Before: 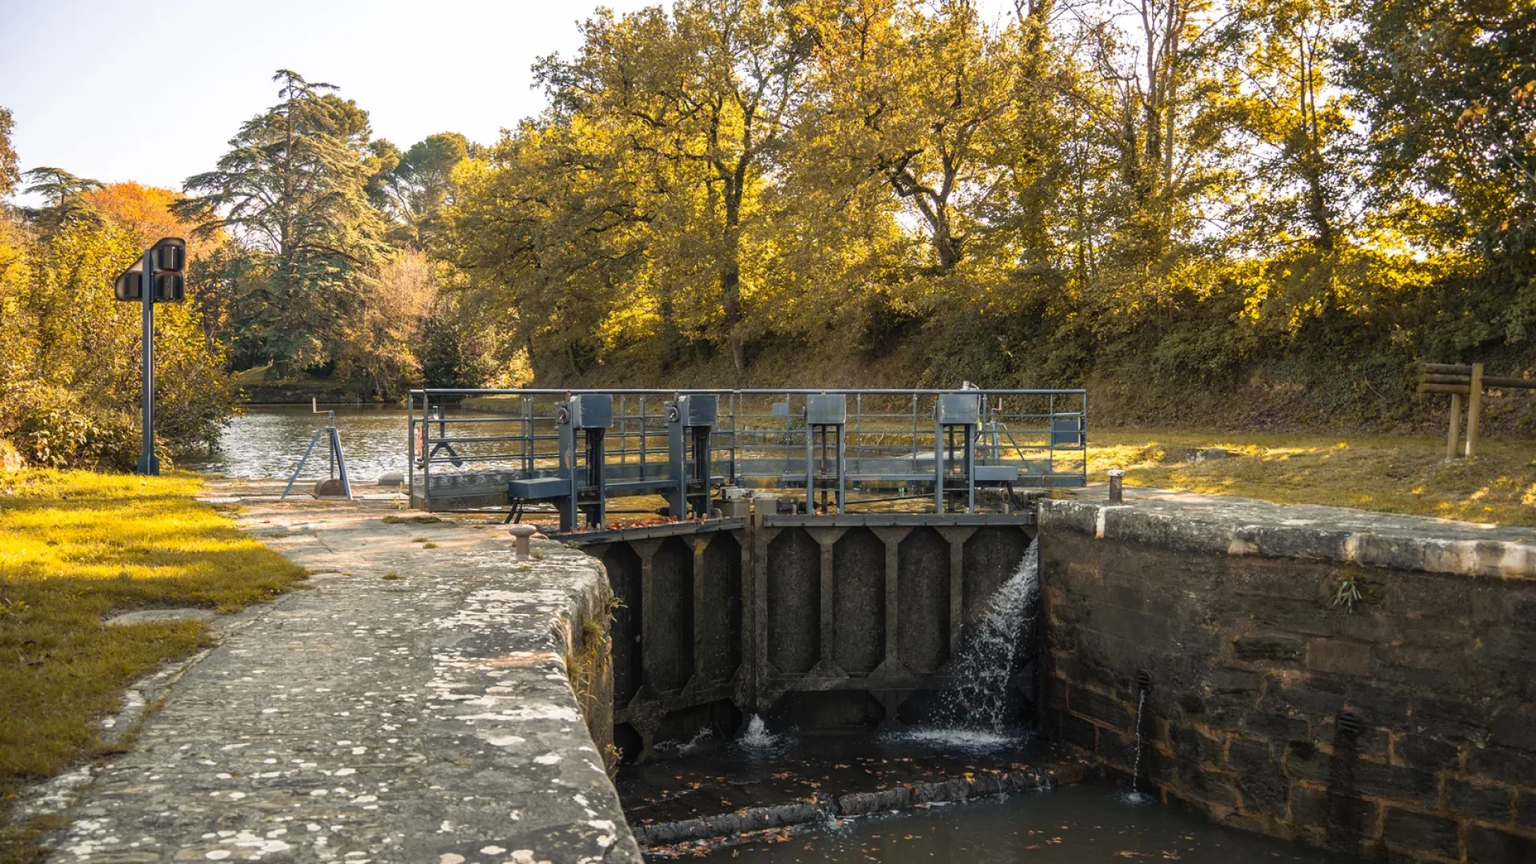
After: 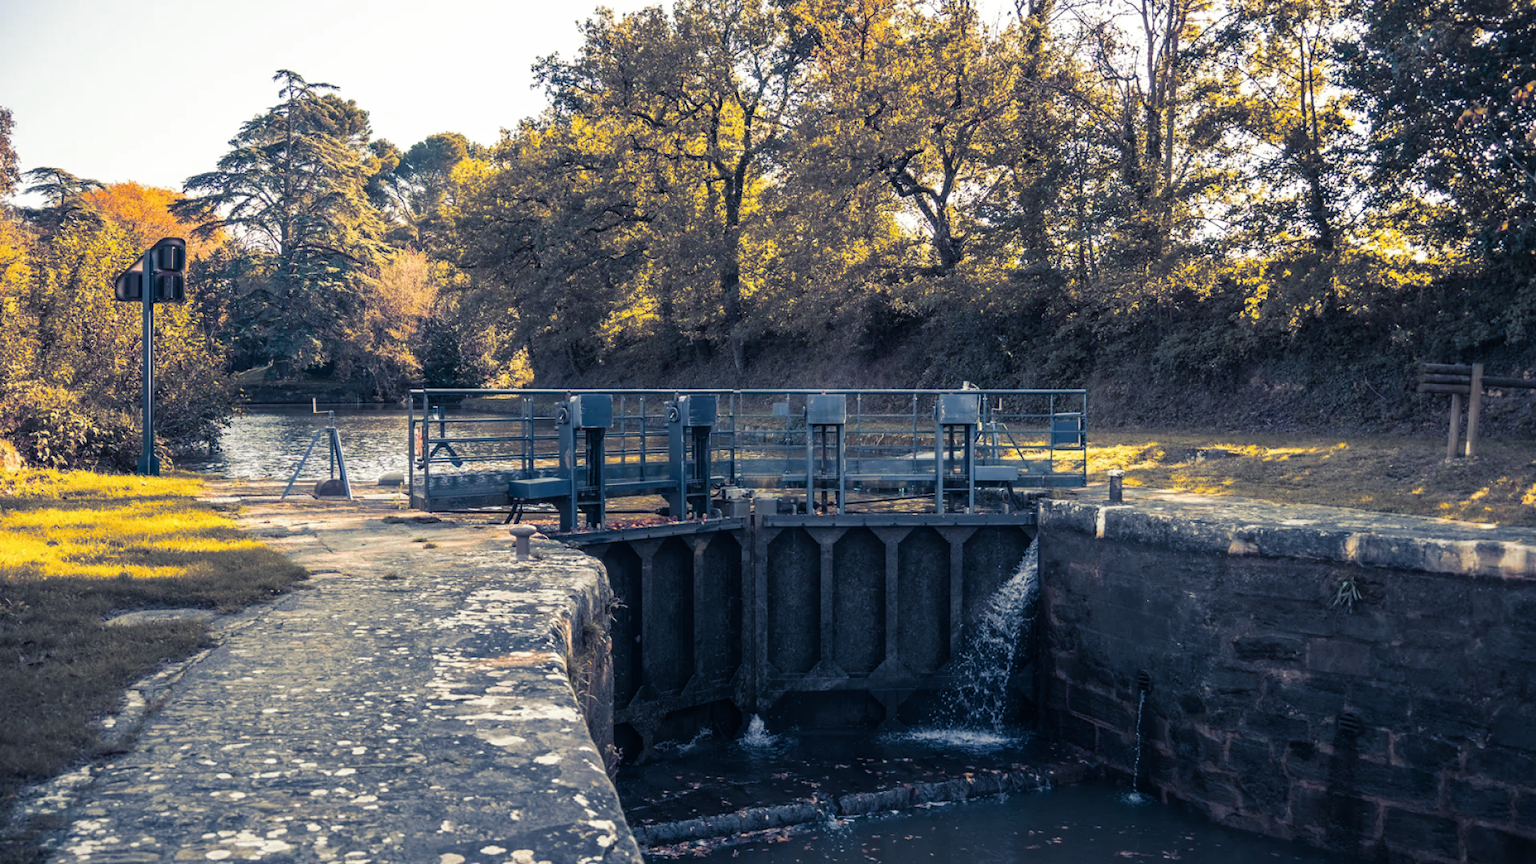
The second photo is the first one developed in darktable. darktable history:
color balance rgb: perceptual saturation grading › global saturation 20%, perceptual saturation grading › highlights -25%, perceptual saturation grading › shadows 25%
split-toning: shadows › hue 226.8°, shadows › saturation 0.84
